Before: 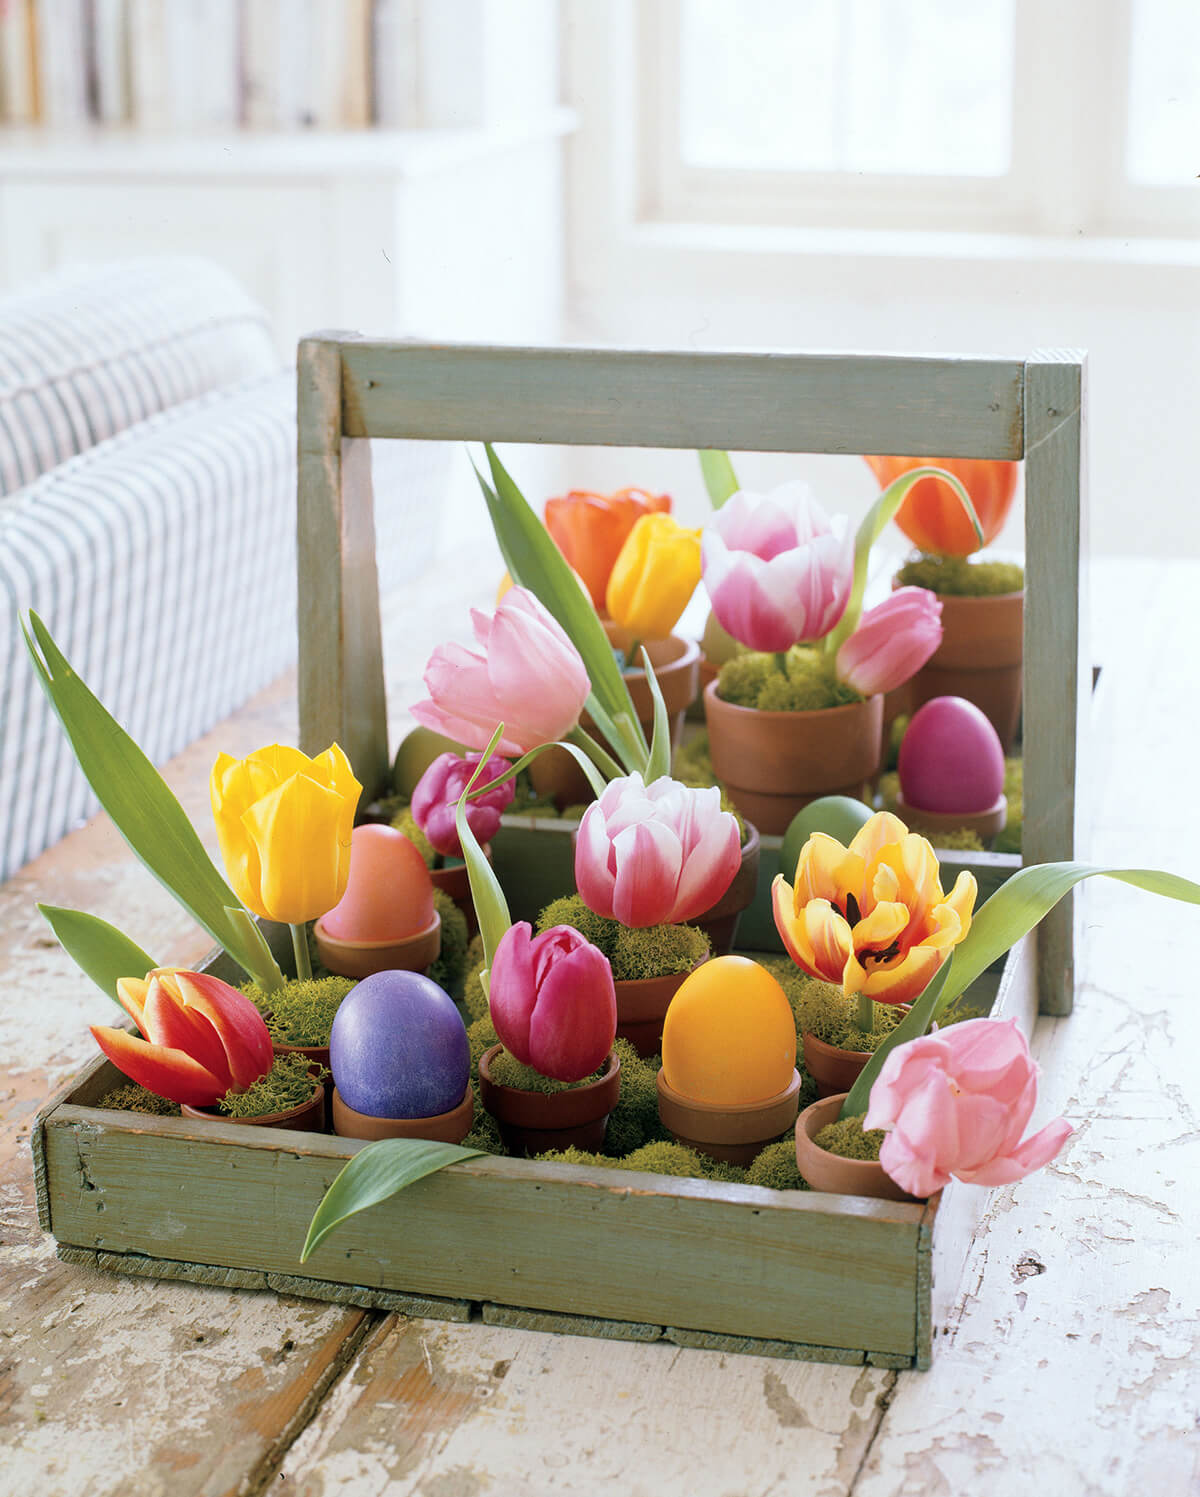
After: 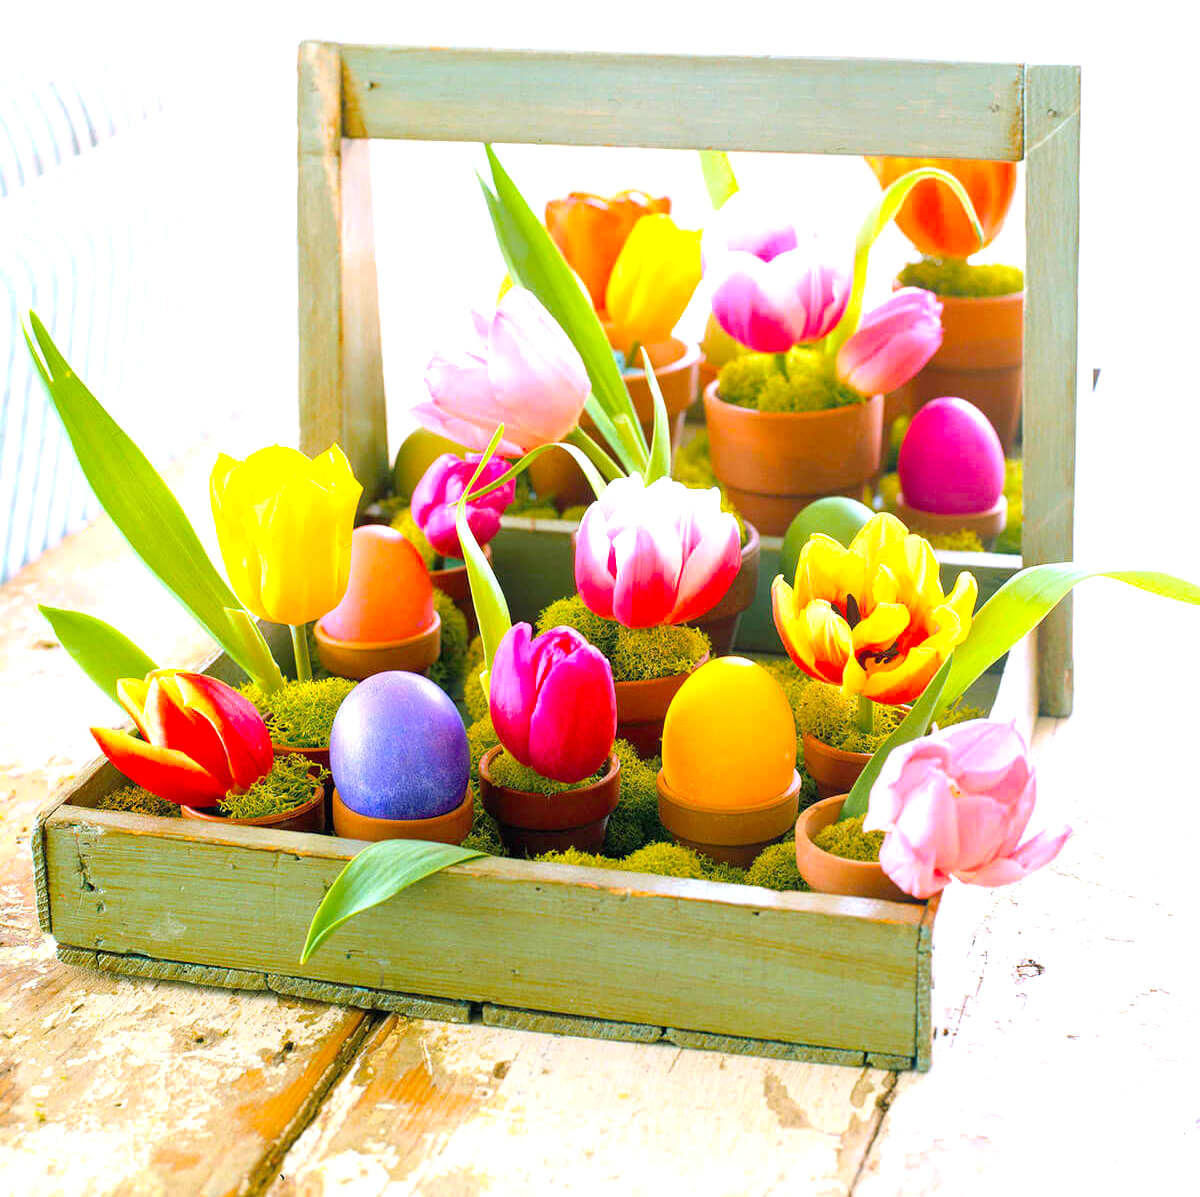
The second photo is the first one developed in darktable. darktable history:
crop and rotate: top 19.998%
color balance rgb: linear chroma grading › global chroma 15%, perceptual saturation grading › global saturation 30%
contrast brightness saturation: contrast 0.07, brightness 0.08, saturation 0.18
exposure: black level correction 0, exposure 0.953 EV, compensate exposure bias true, compensate highlight preservation false
